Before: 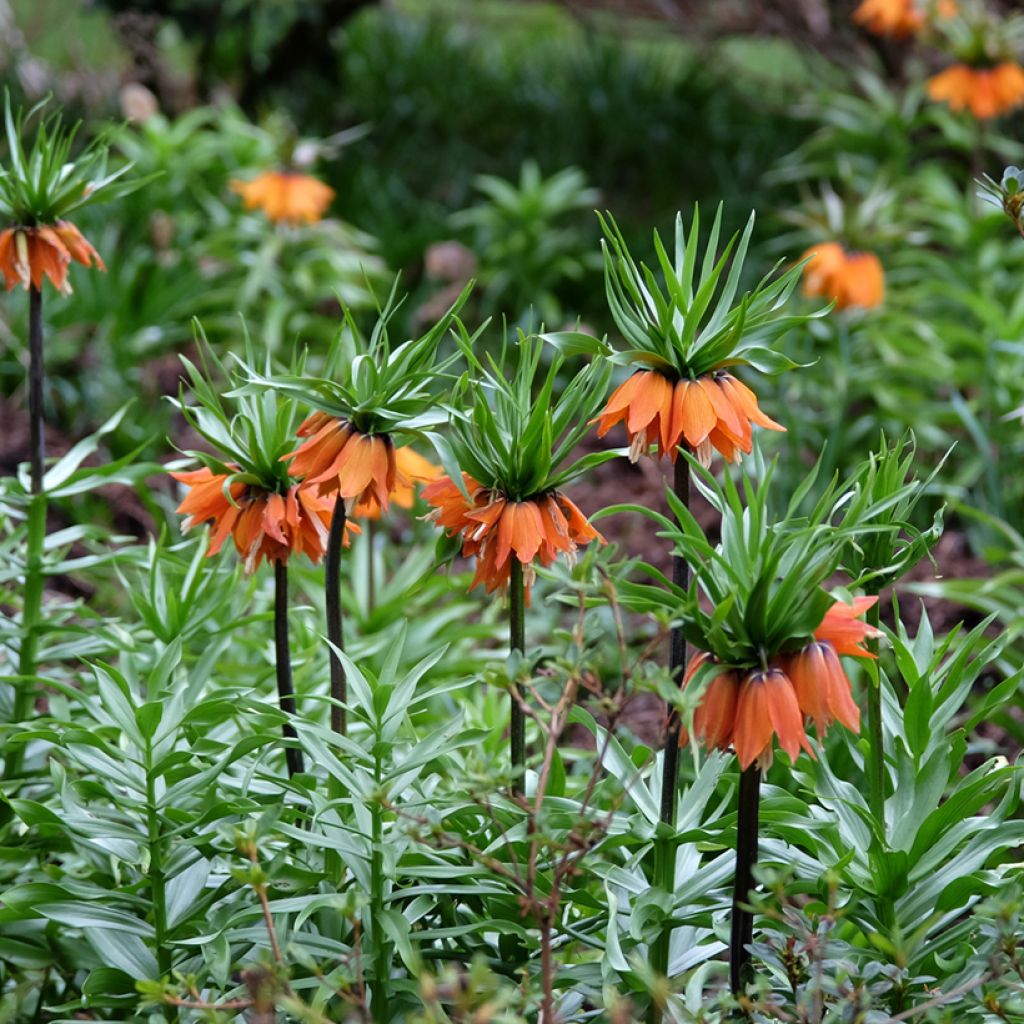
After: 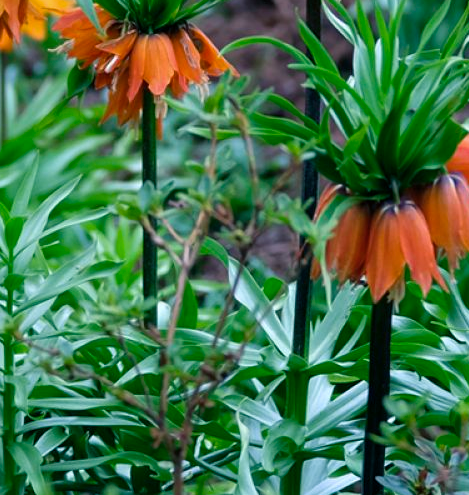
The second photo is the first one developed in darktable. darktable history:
color balance rgb: power › luminance -7.597%, power › chroma 2.256%, power › hue 220.36°, perceptual saturation grading › global saturation 29.907%
crop: left 35.951%, top 45.732%, right 18.201%, bottom 5.857%
